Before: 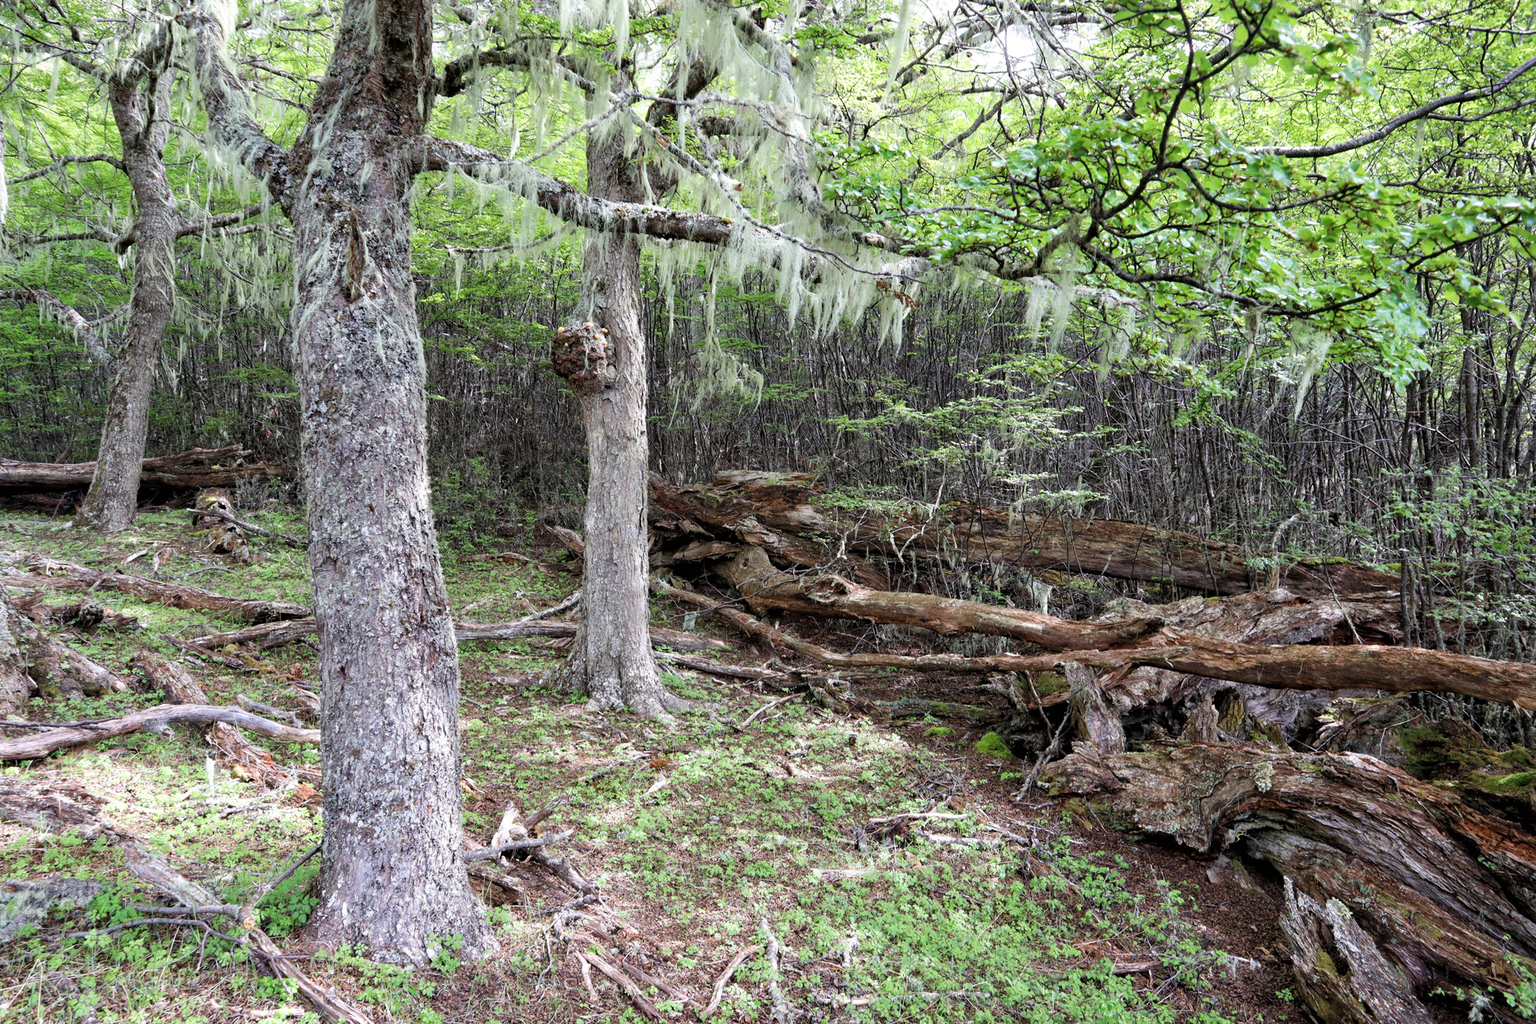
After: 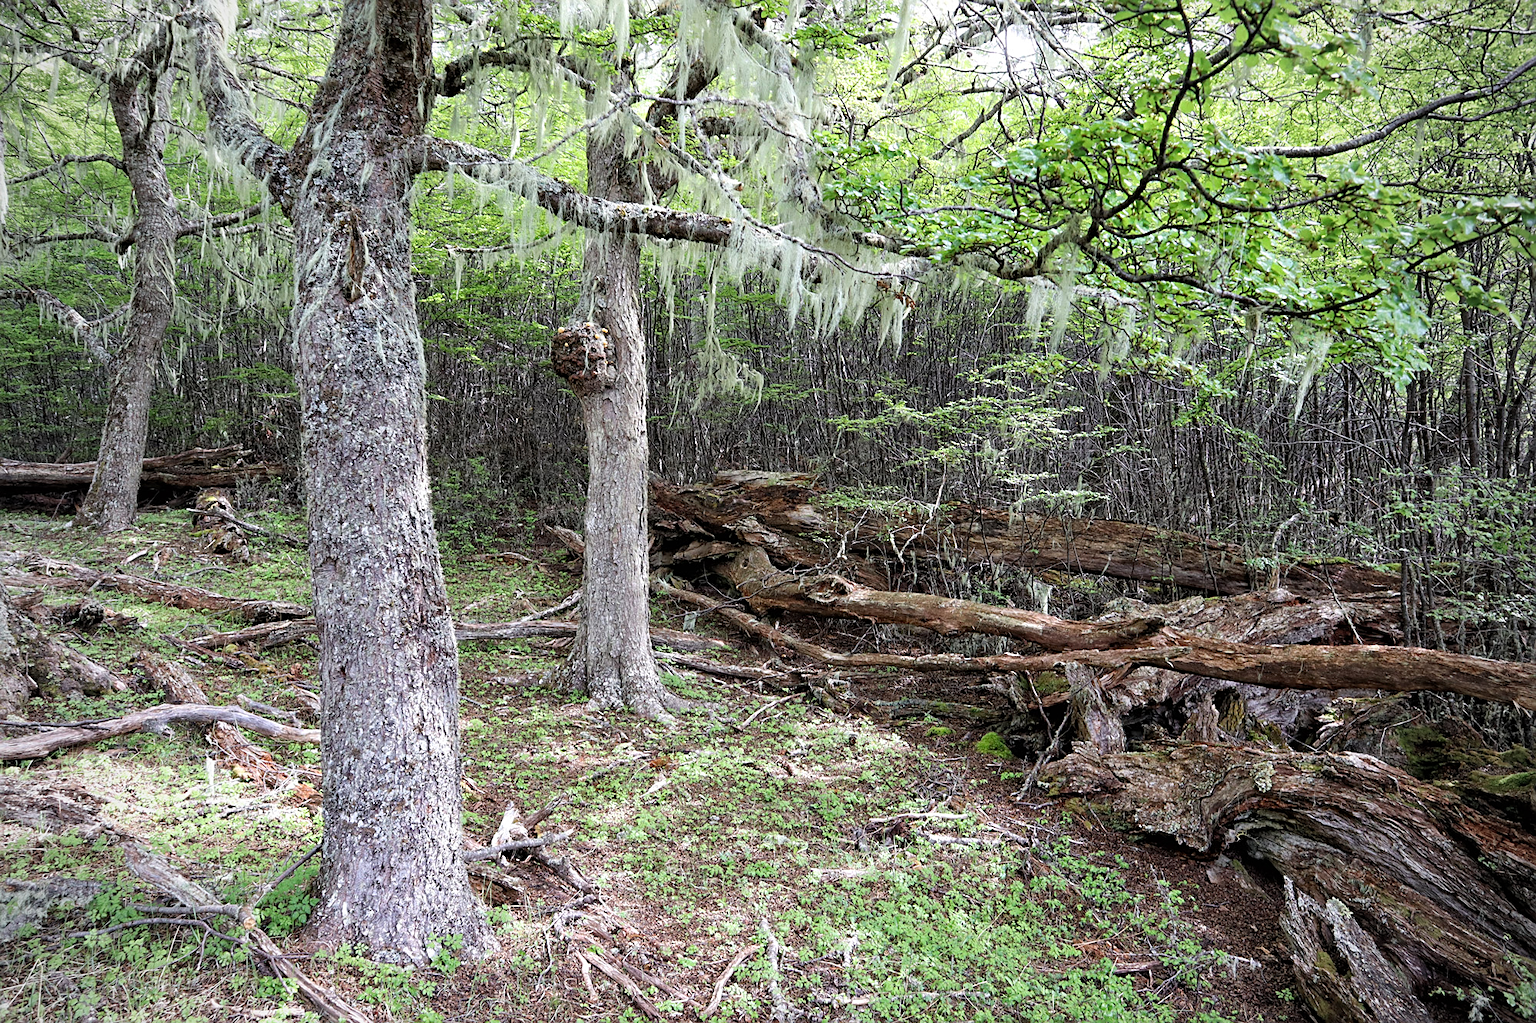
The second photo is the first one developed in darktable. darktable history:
sharpen: on, module defaults
vignetting: fall-off start 74.19%, fall-off radius 65.98%, unbound false
